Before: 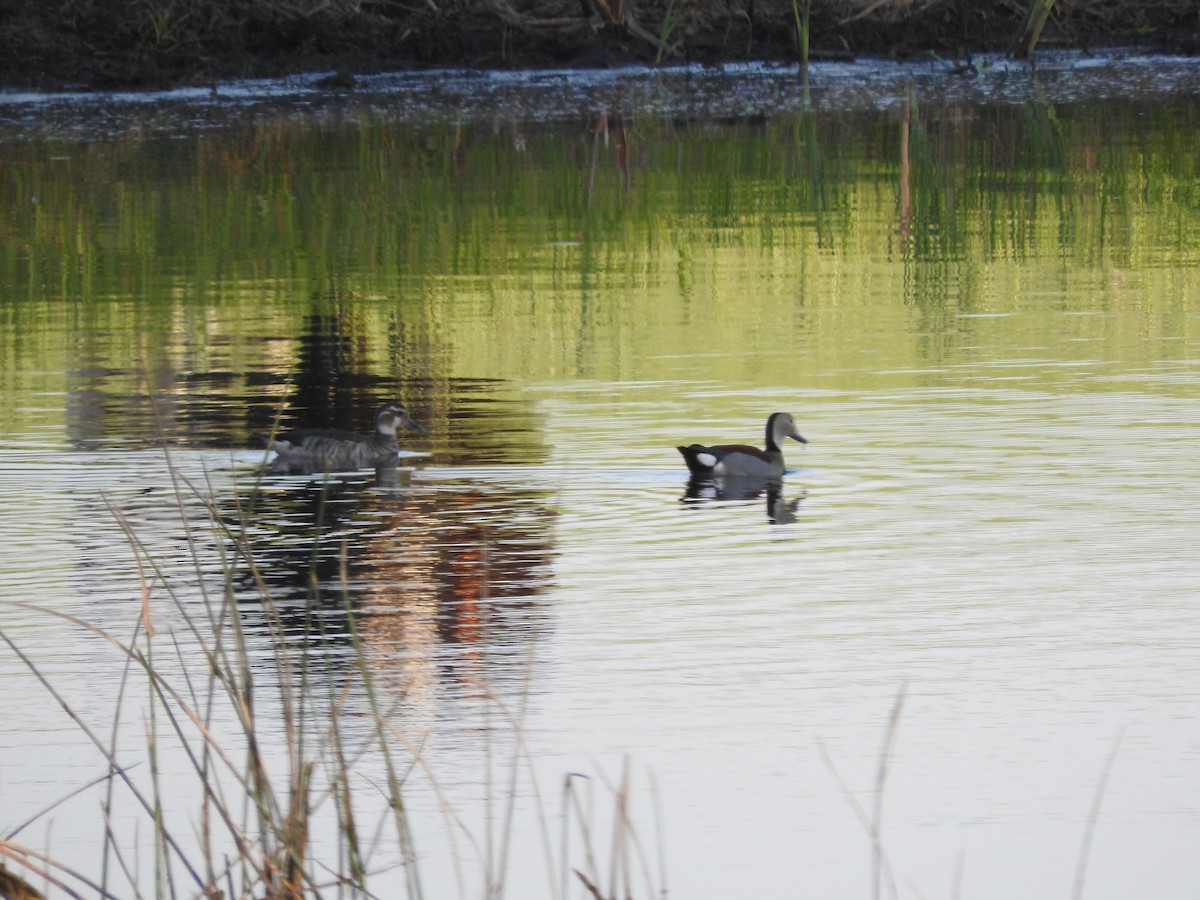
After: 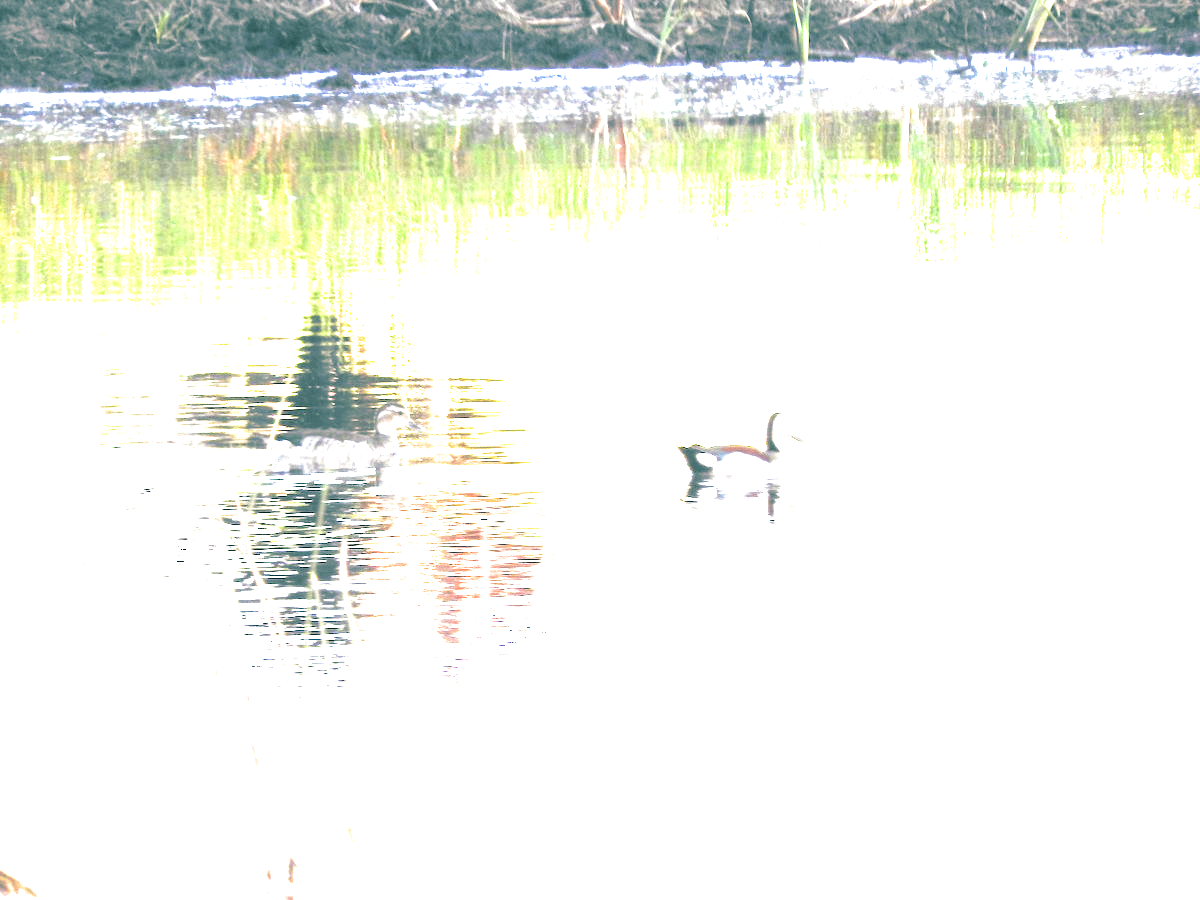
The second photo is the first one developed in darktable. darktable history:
exposure: black level correction 0, exposure 4 EV, compensate exposure bias true, compensate highlight preservation false
split-toning: shadows › hue 186.43°, highlights › hue 49.29°, compress 30.29%
